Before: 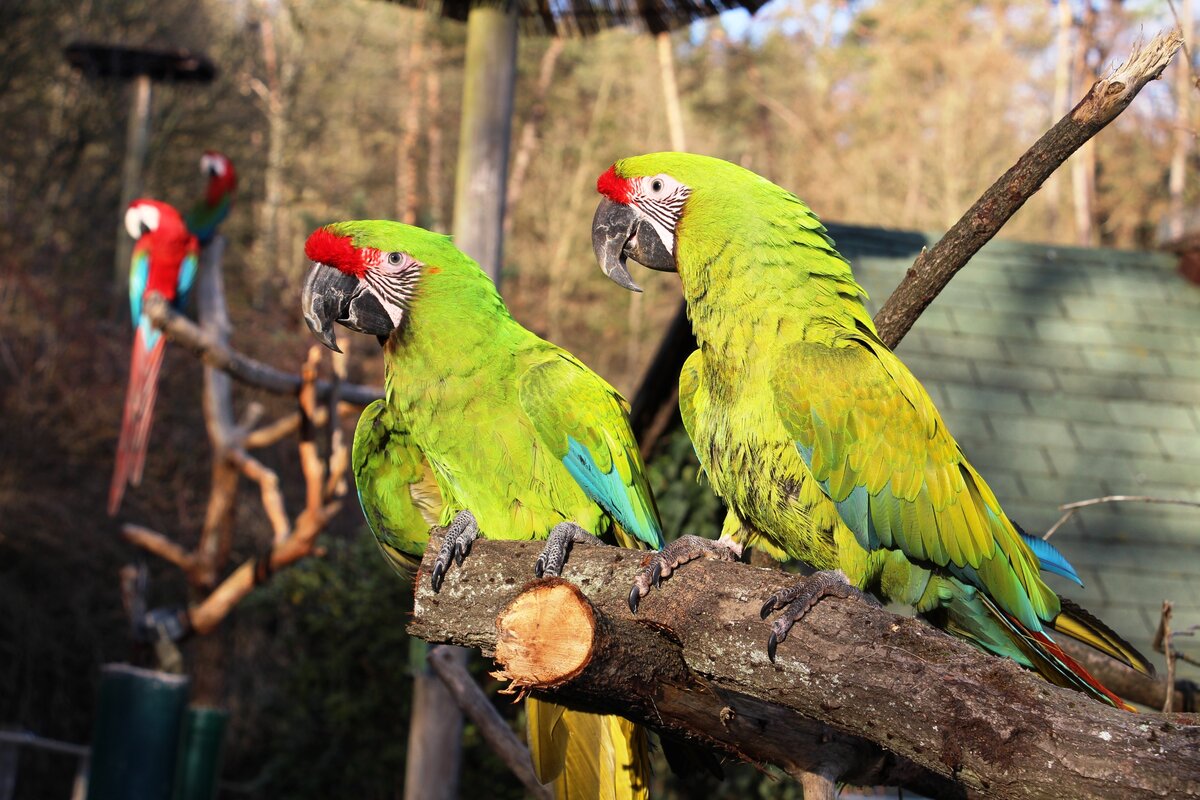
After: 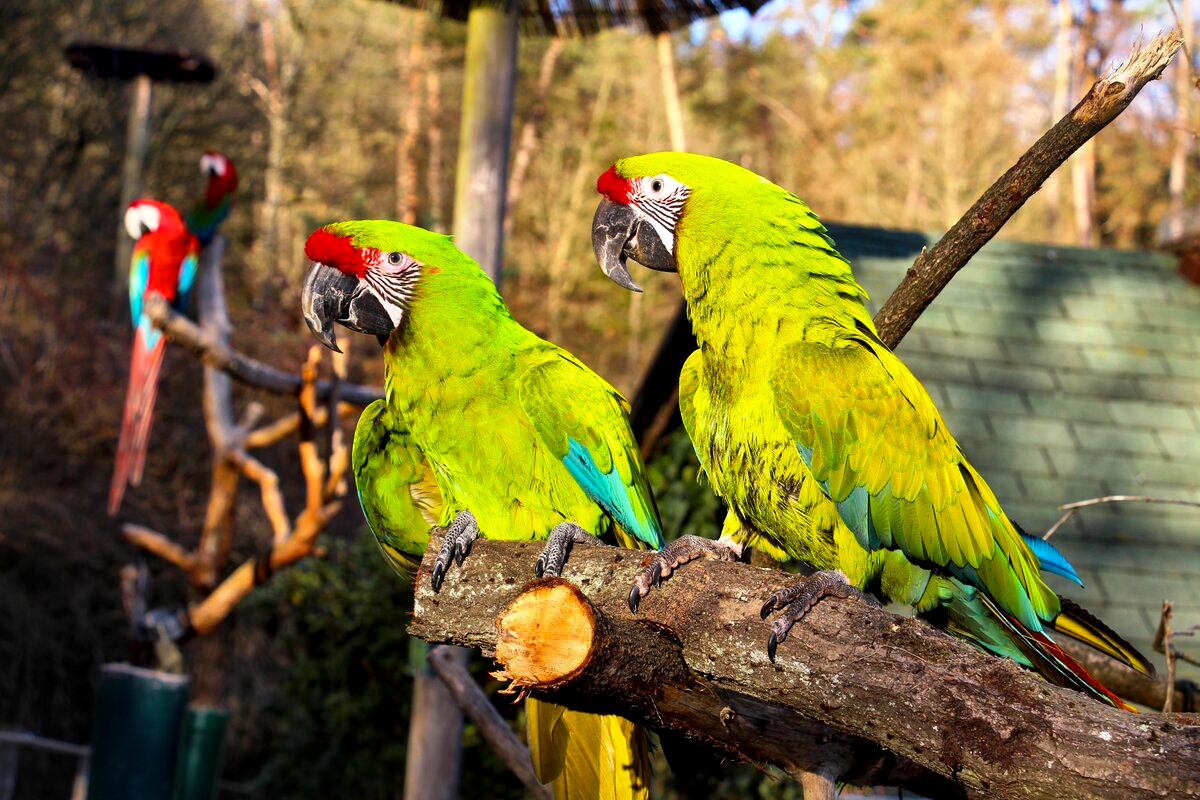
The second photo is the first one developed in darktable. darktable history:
color balance rgb: perceptual saturation grading › global saturation 30%, global vibrance 20%
local contrast: mode bilateral grid, contrast 25, coarseness 60, detail 151%, midtone range 0.2
